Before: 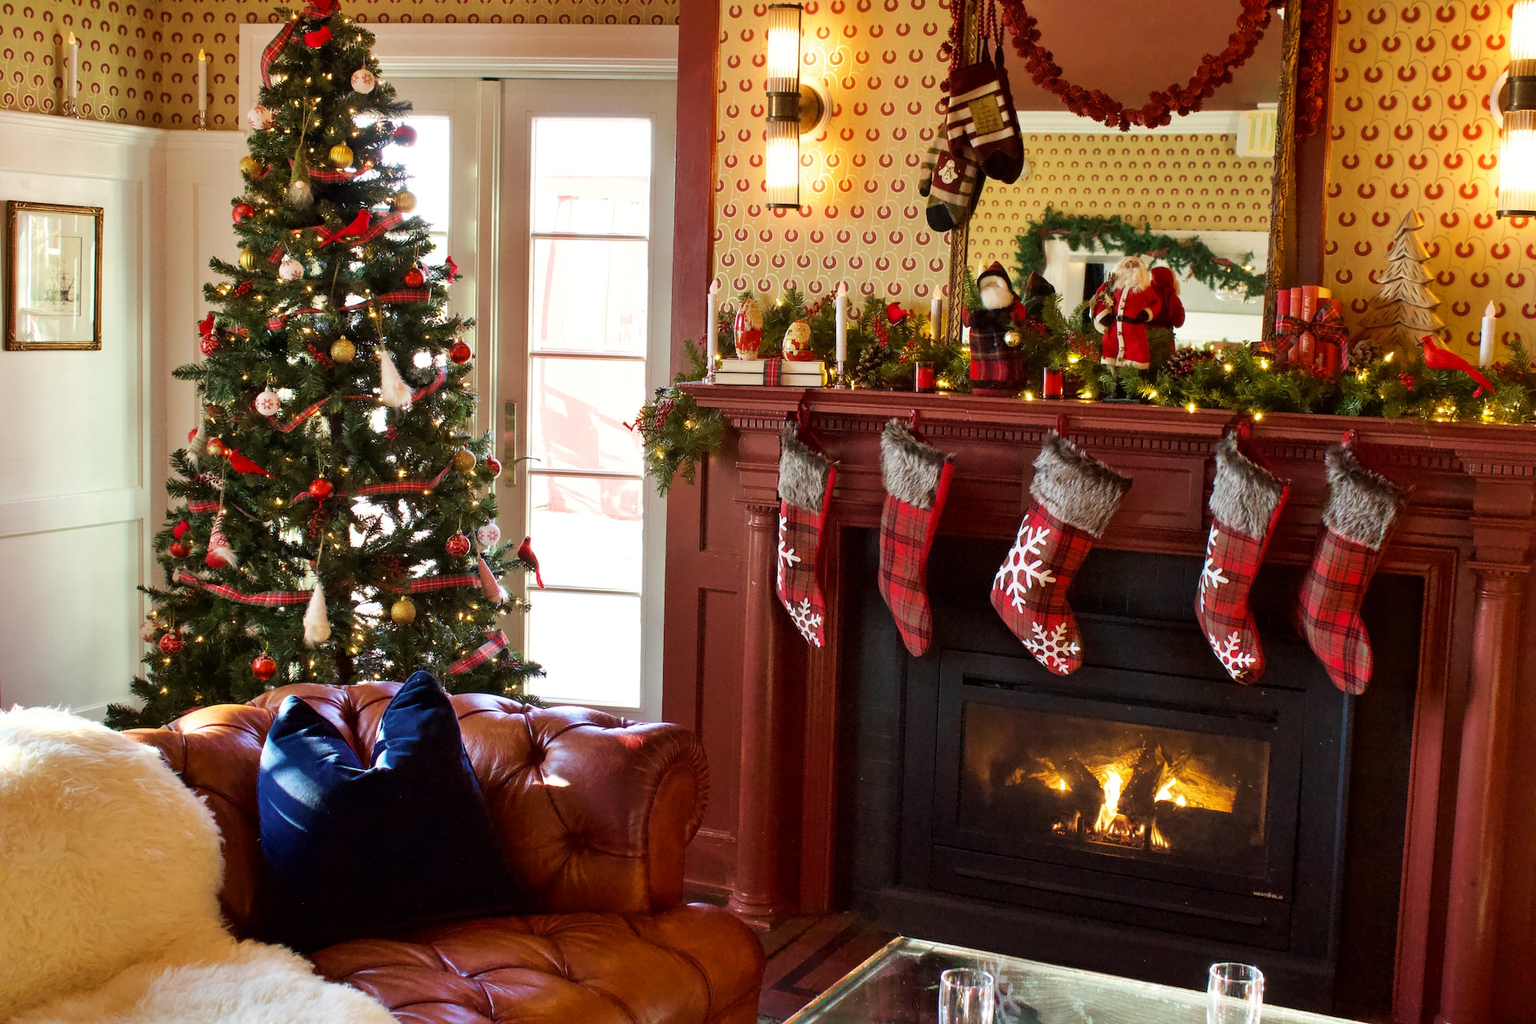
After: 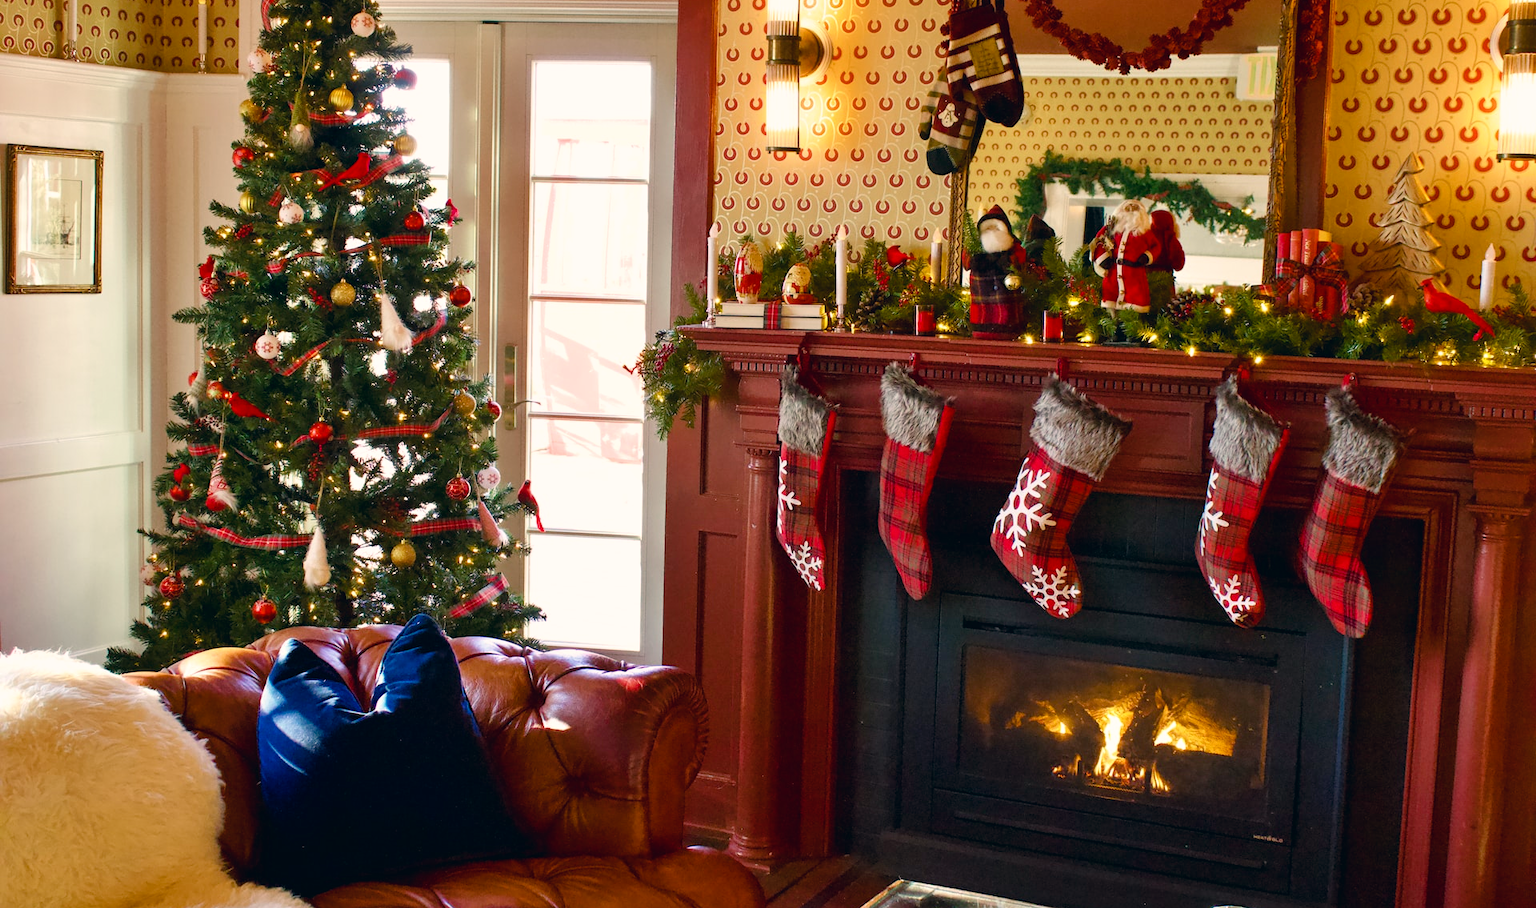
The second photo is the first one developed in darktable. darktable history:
tone equalizer: on, module defaults
color balance rgb: perceptual saturation grading › global saturation 20%, perceptual saturation grading › highlights -25%, perceptual saturation grading › shadows 25%
color balance: mode lift, gamma, gain (sRGB), lift [1, 1, 1.022, 1.026]
color correction: highlights a* 5.38, highlights b* 5.3, shadows a* -4.26, shadows b* -5.11
crop and rotate: top 5.609%, bottom 5.609%
